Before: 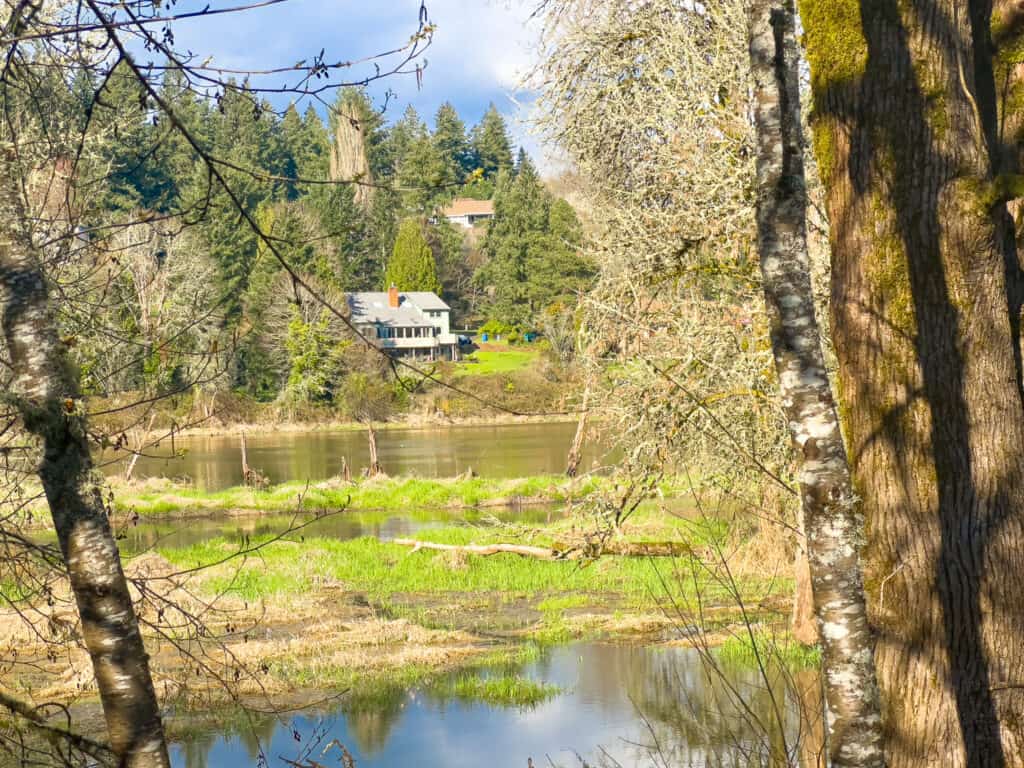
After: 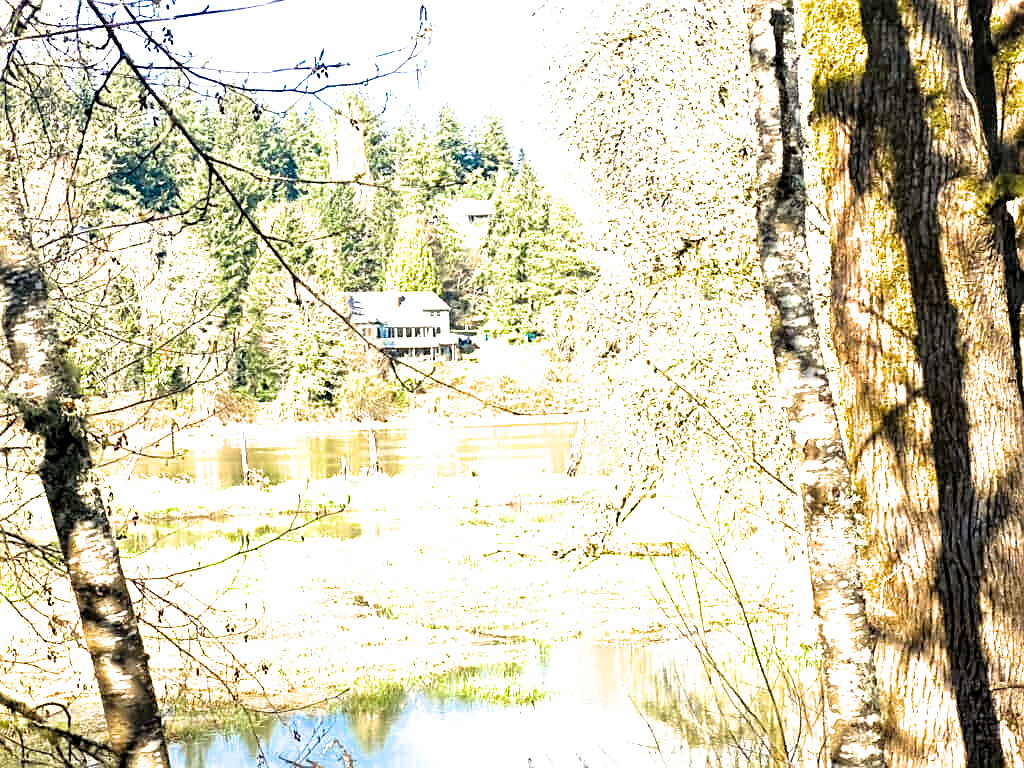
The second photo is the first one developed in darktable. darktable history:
filmic rgb: black relative exposure -5.48 EV, white relative exposure 2.51 EV, target black luminance 0%, hardness 4.55, latitude 67.01%, contrast 1.451, shadows ↔ highlights balance -3.79%, color science v5 (2021), contrast in shadows safe, contrast in highlights safe
sharpen: on, module defaults
exposure: black level correction 0, exposure 1.451 EV, compensate exposure bias true, compensate highlight preservation false
